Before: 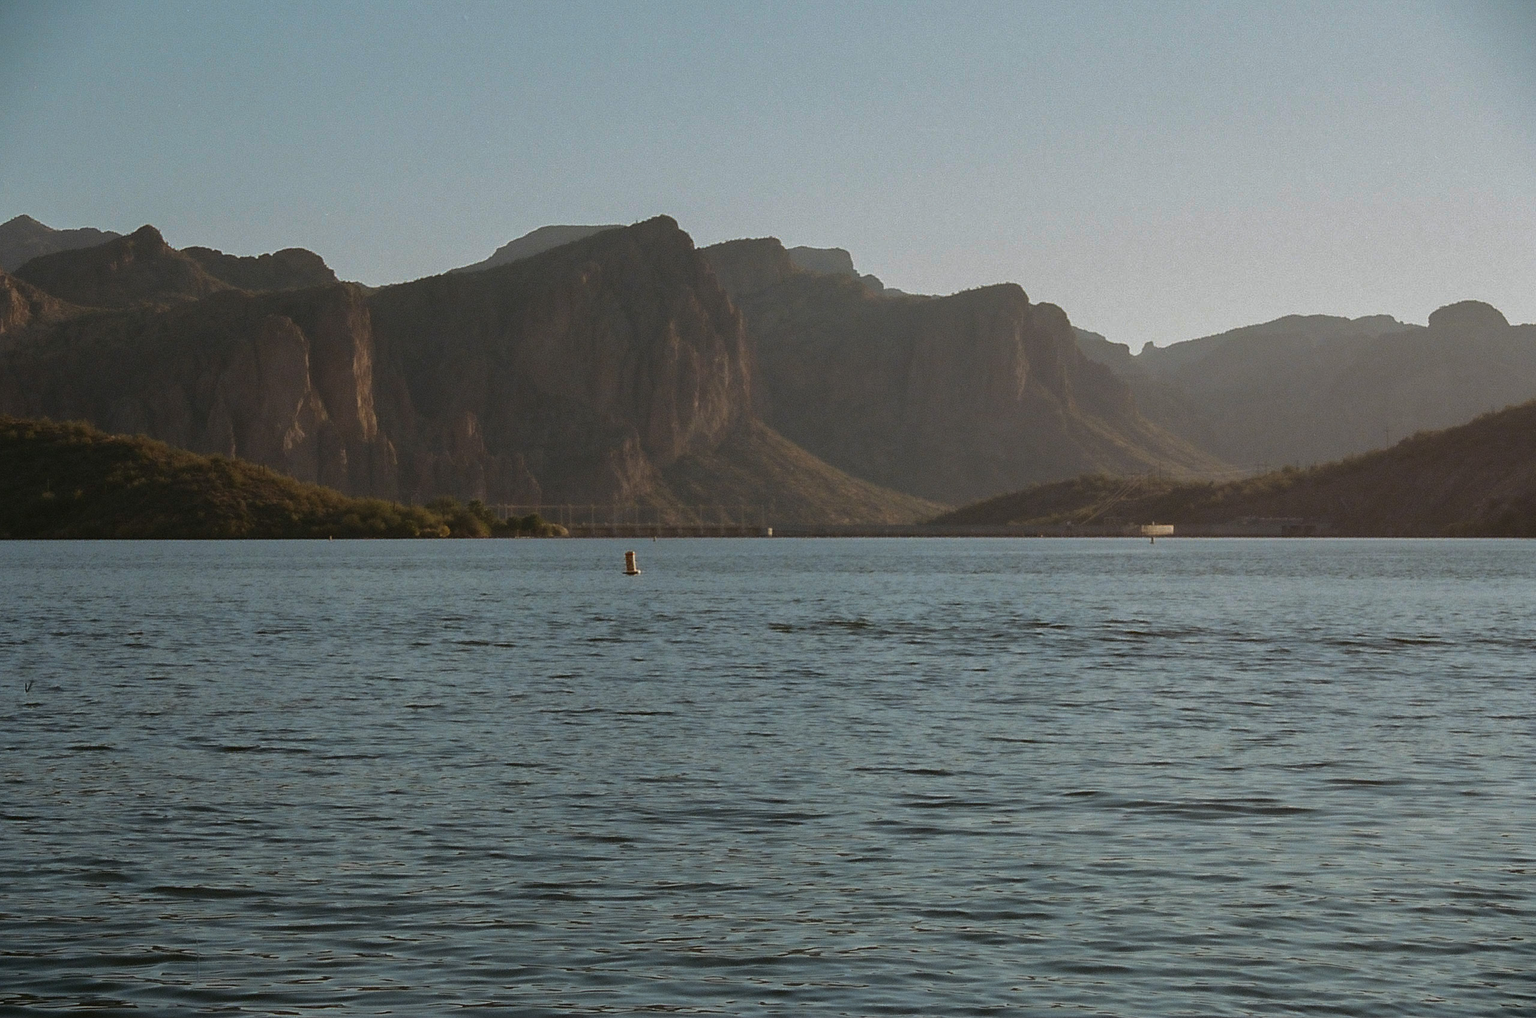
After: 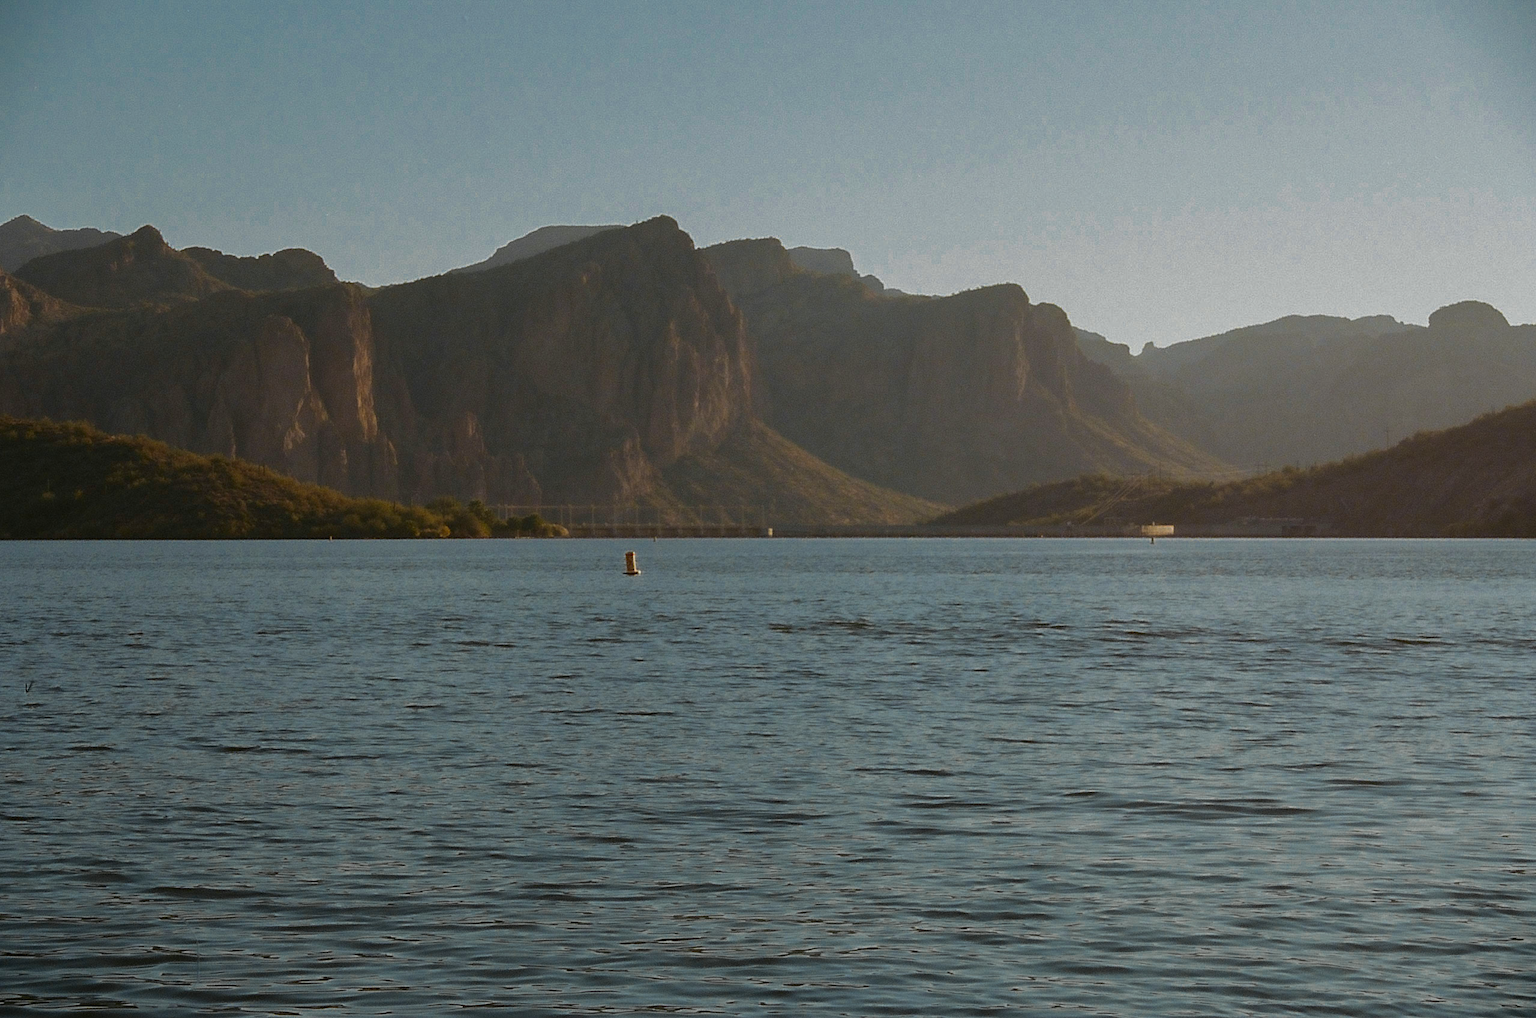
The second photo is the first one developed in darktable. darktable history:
white balance: red 0.978, blue 0.999
color zones: curves: ch0 [(0, 0.499) (0.143, 0.5) (0.286, 0.5) (0.429, 0.476) (0.571, 0.284) (0.714, 0.243) (0.857, 0.449) (1, 0.499)]; ch1 [(0, 0.532) (0.143, 0.645) (0.286, 0.696) (0.429, 0.211) (0.571, 0.504) (0.714, 0.493) (0.857, 0.495) (1, 0.532)]; ch2 [(0, 0.5) (0.143, 0.5) (0.286, 0.427) (0.429, 0.324) (0.571, 0.5) (0.714, 0.5) (0.857, 0.5) (1, 0.5)]
